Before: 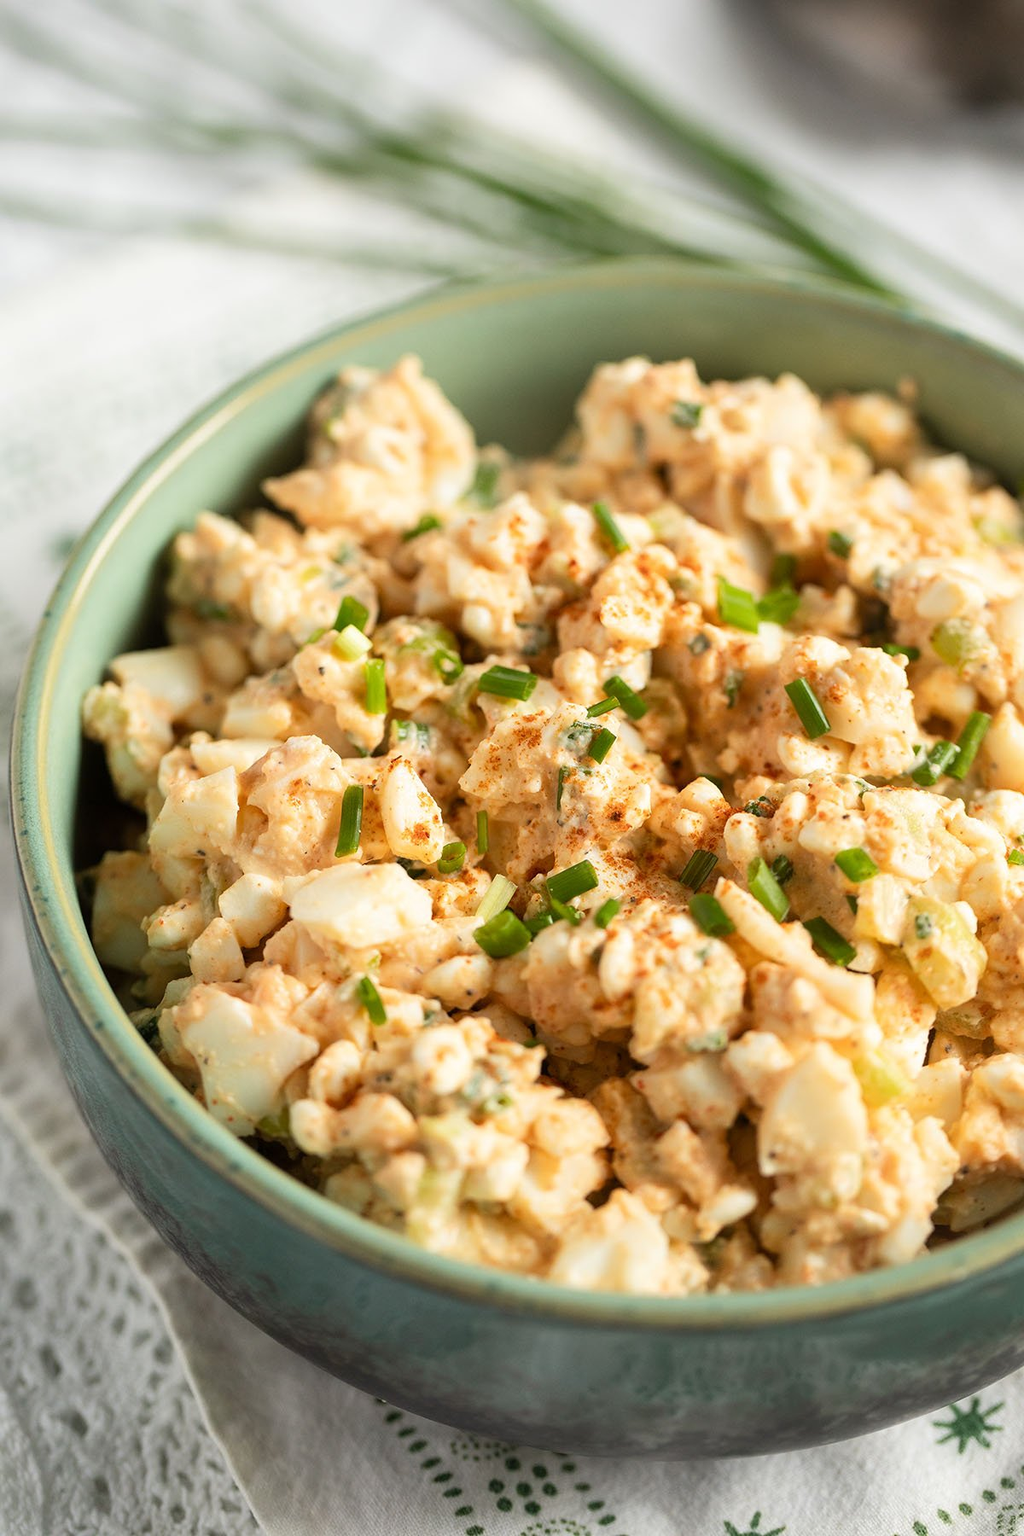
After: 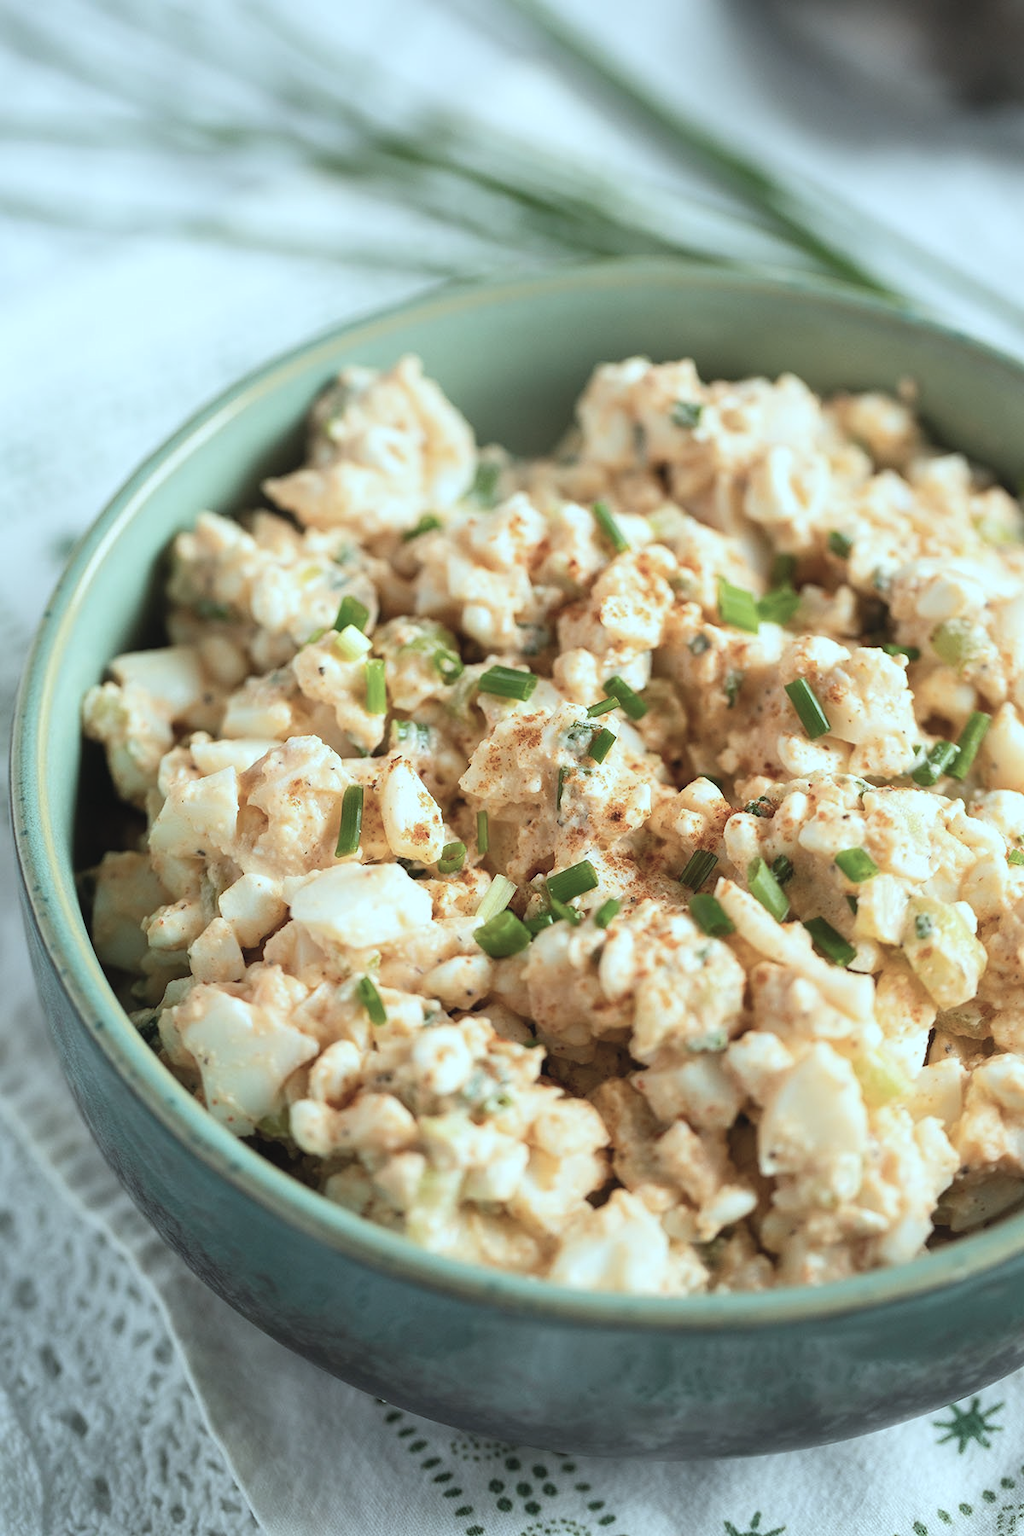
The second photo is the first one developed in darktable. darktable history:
color balance rgb: shadows lift › chroma 1.034%, shadows lift › hue 243.16°, global offset › luminance 0.486%, perceptual saturation grading › global saturation 0.787%, global vibrance 20.305%
color correction: highlights a* -12.95, highlights b* -17.55, saturation 0.708
